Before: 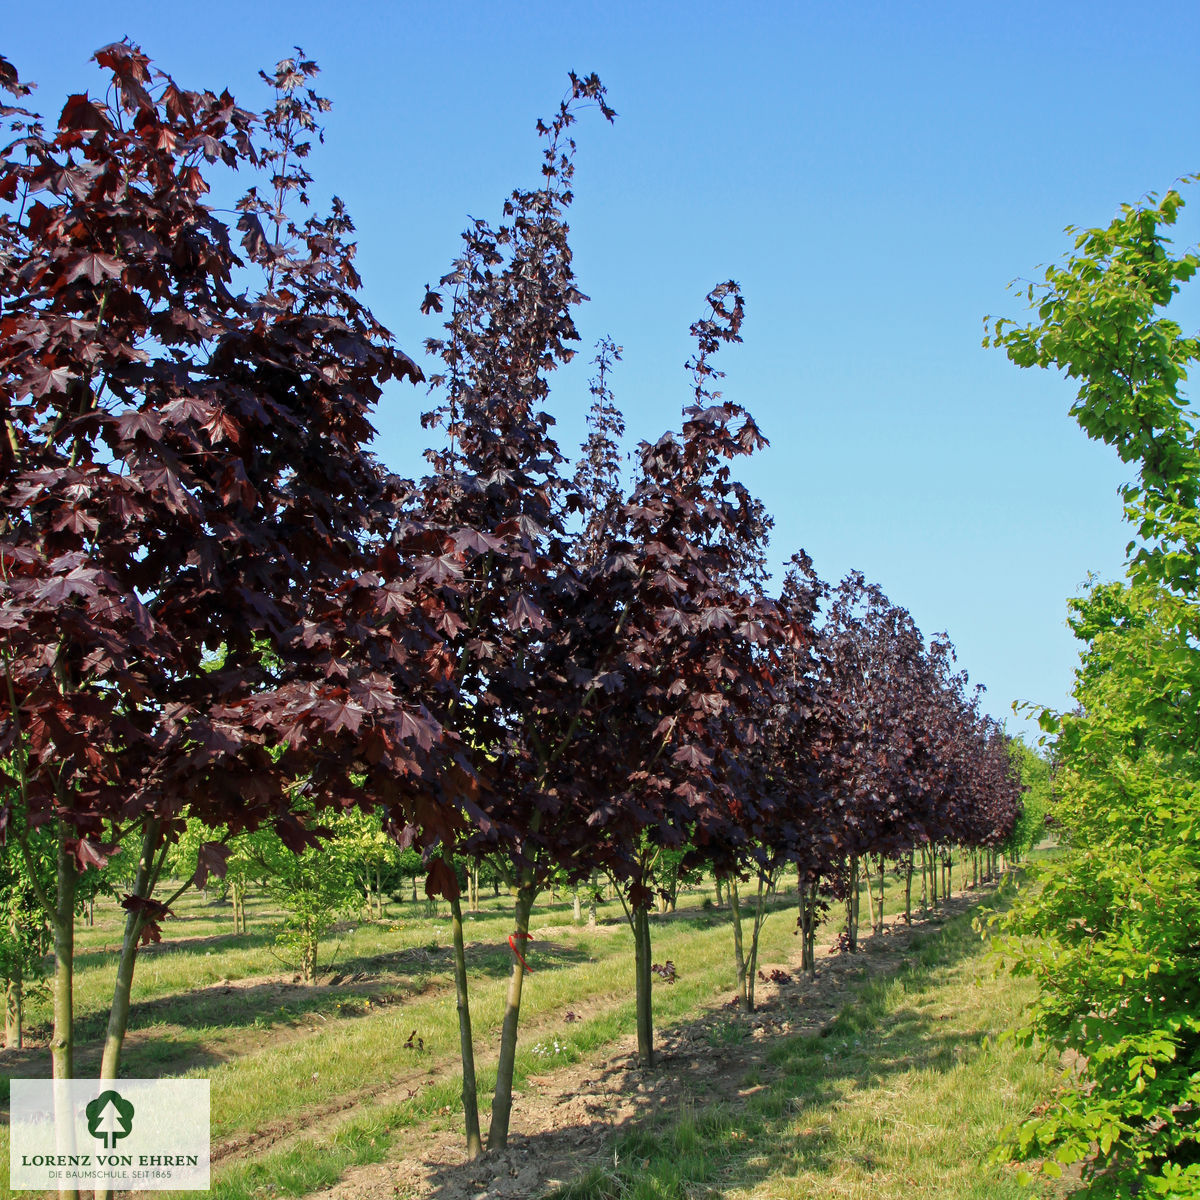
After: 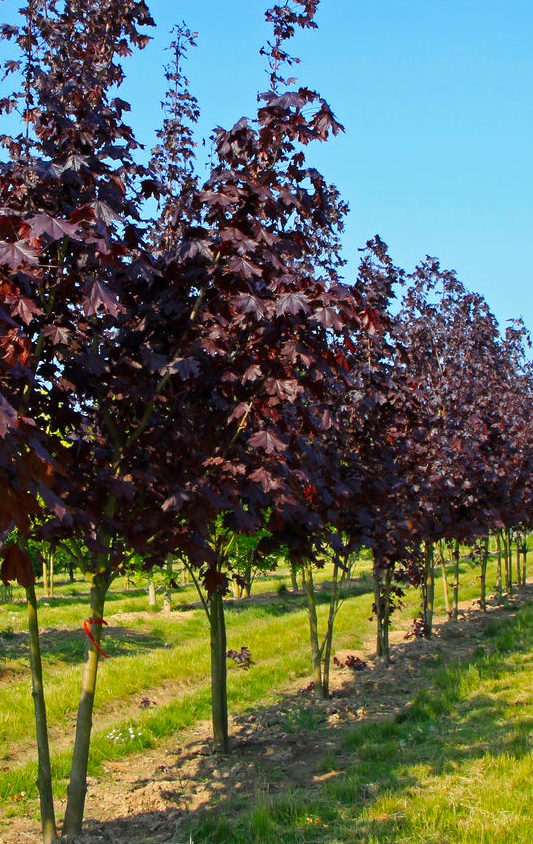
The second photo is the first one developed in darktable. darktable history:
crop: left 35.432%, top 26.233%, right 20.145%, bottom 3.432%
color balance rgb: perceptual saturation grading › global saturation 30%, global vibrance 20%
